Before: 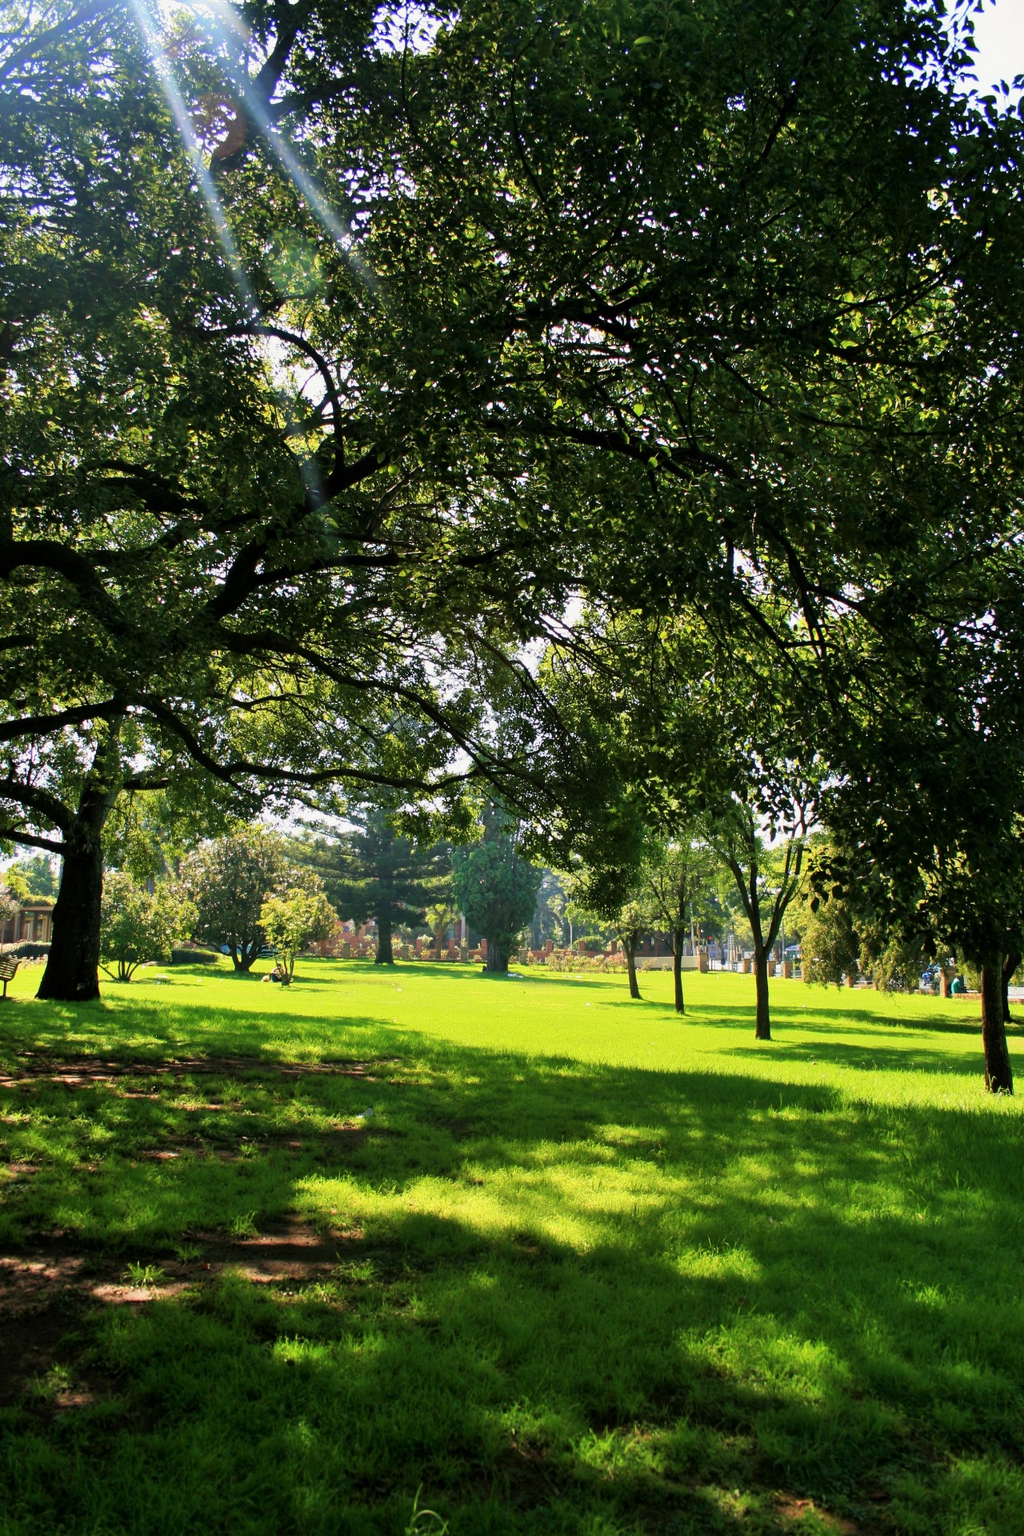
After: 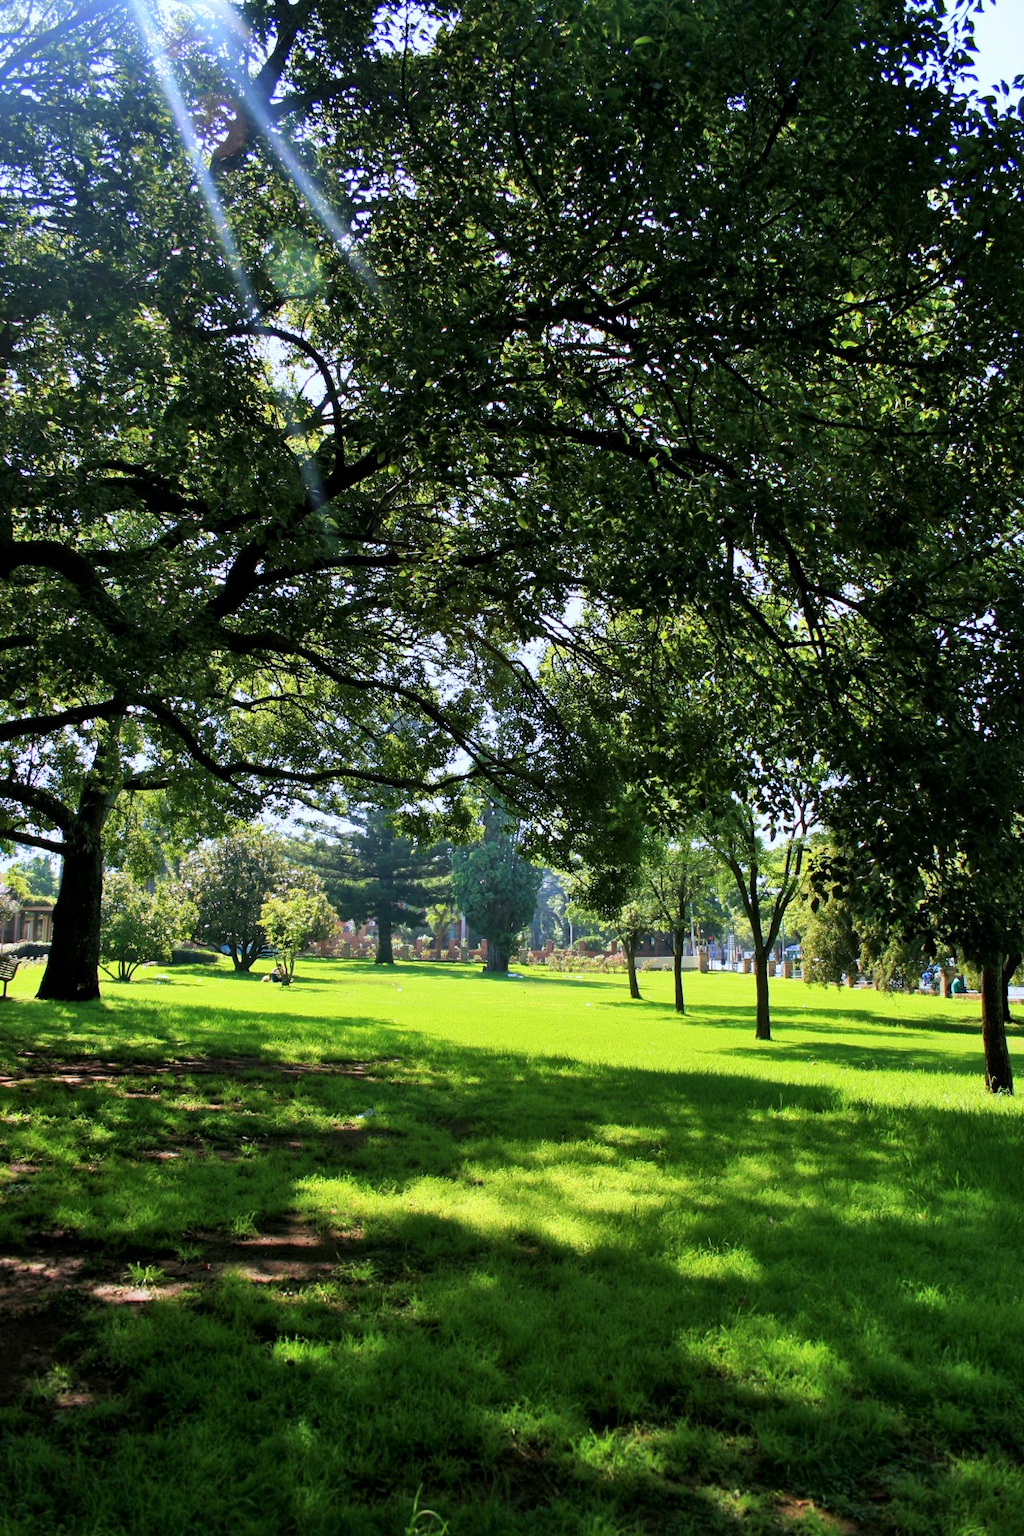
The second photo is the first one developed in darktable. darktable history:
local contrast: mode bilateral grid, contrast 20, coarseness 50, detail 120%, midtone range 0.2
white balance: red 0.948, green 1.02, blue 1.176
